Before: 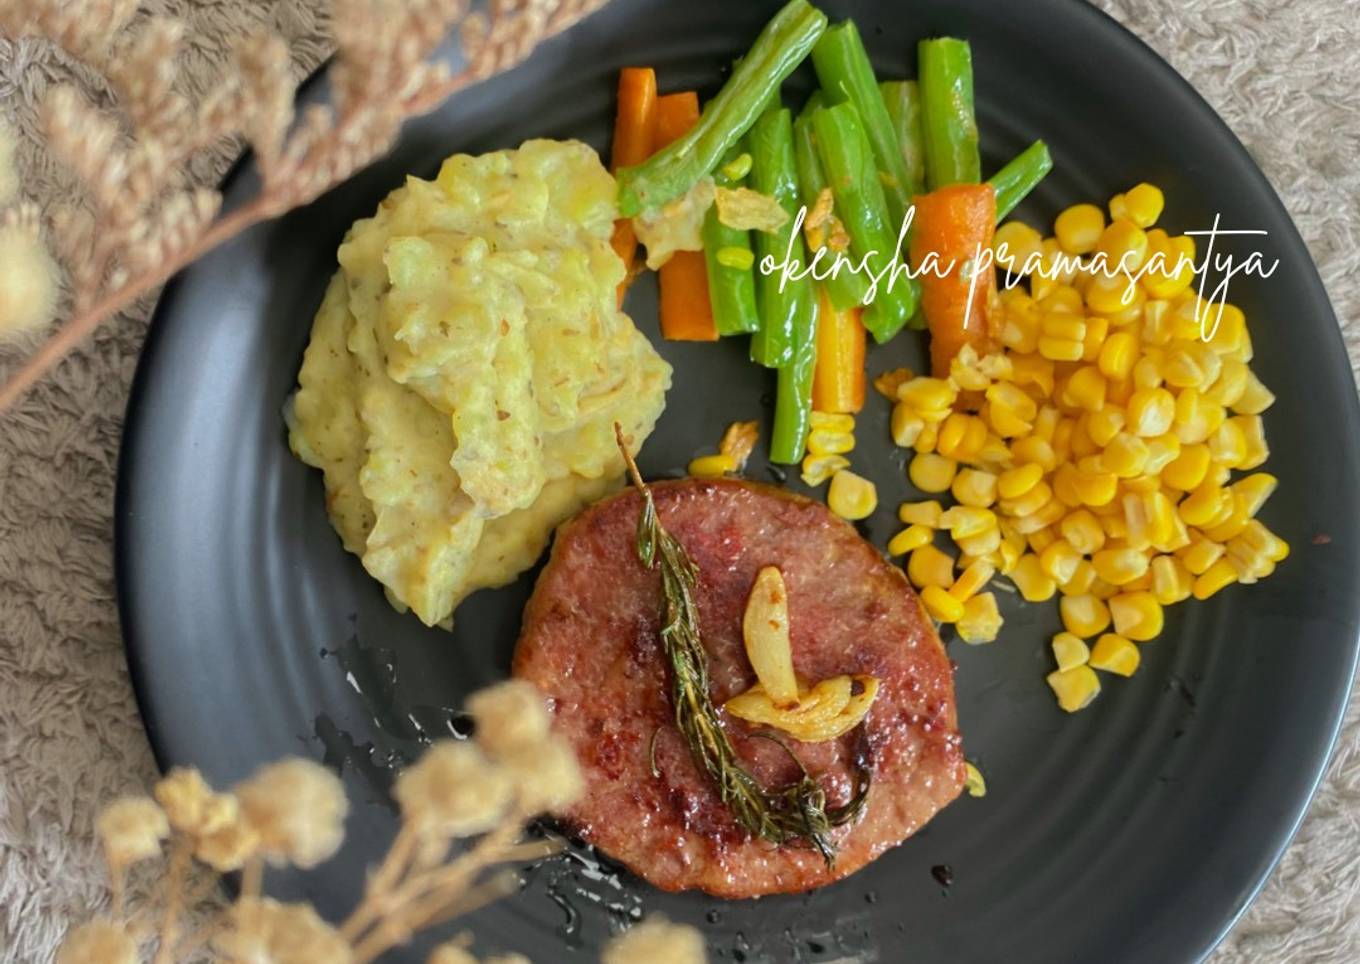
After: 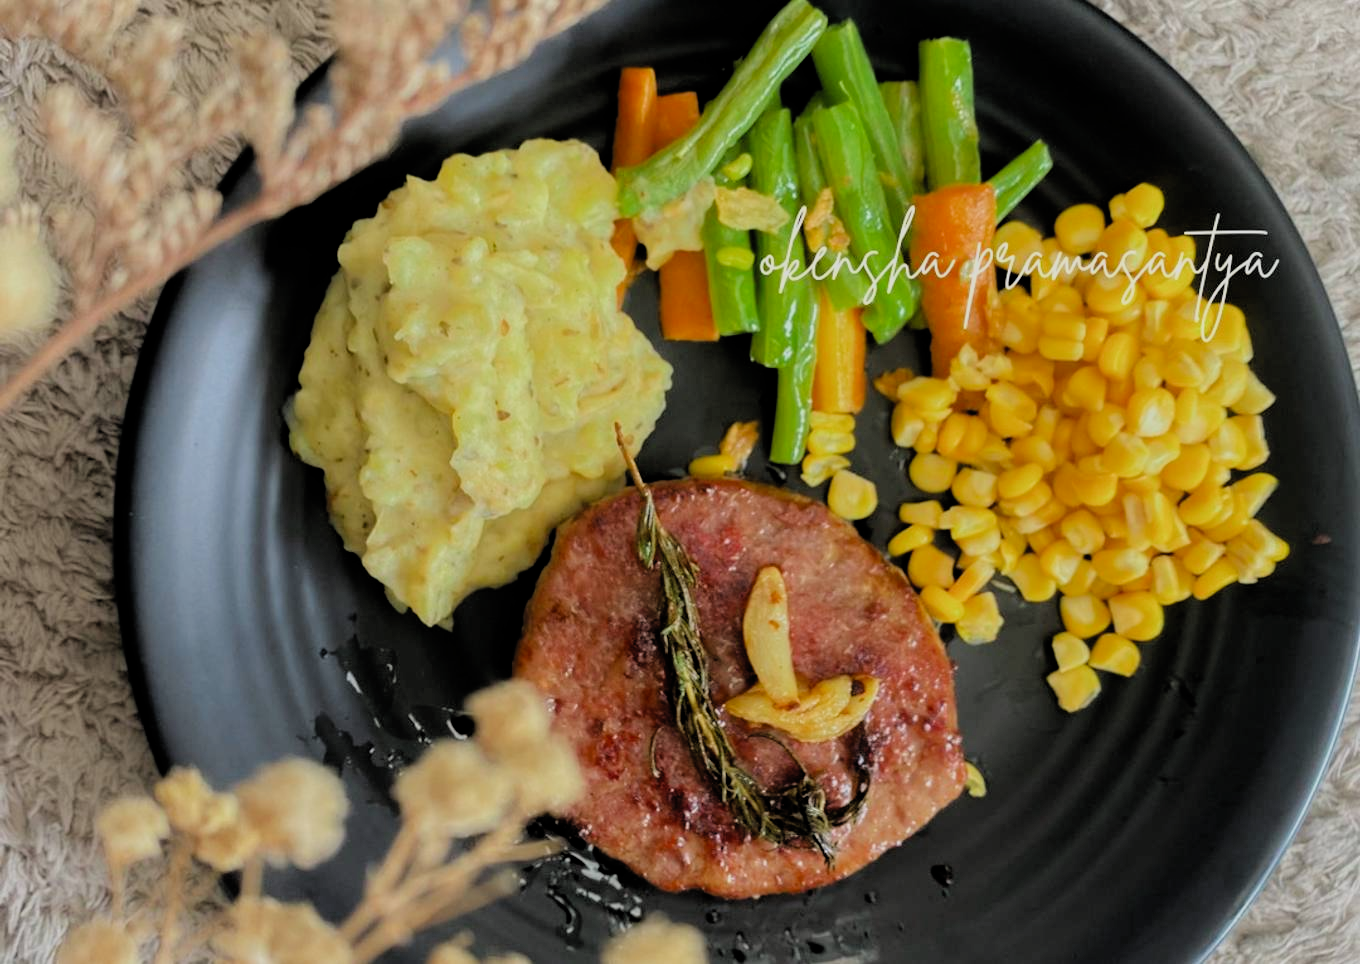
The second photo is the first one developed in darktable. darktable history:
shadows and highlights: shadows 0, highlights 40
filmic rgb: black relative exposure -4.58 EV, white relative exposure 4.8 EV, threshold 3 EV, hardness 2.36, latitude 36.07%, contrast 1.048, highlights saturation mix 1.32%, shadows ↔ highlights balance 1.25%, color science v4 (2020), enable highlight reconstruction true
